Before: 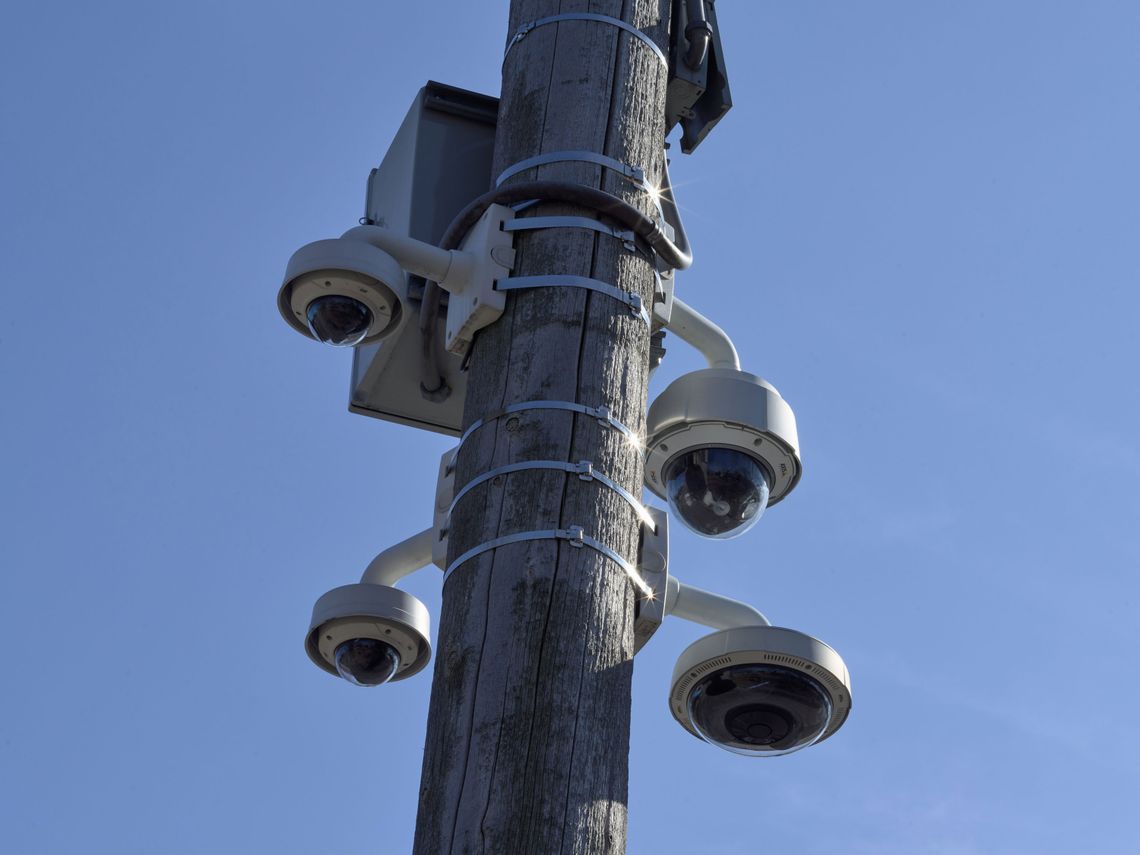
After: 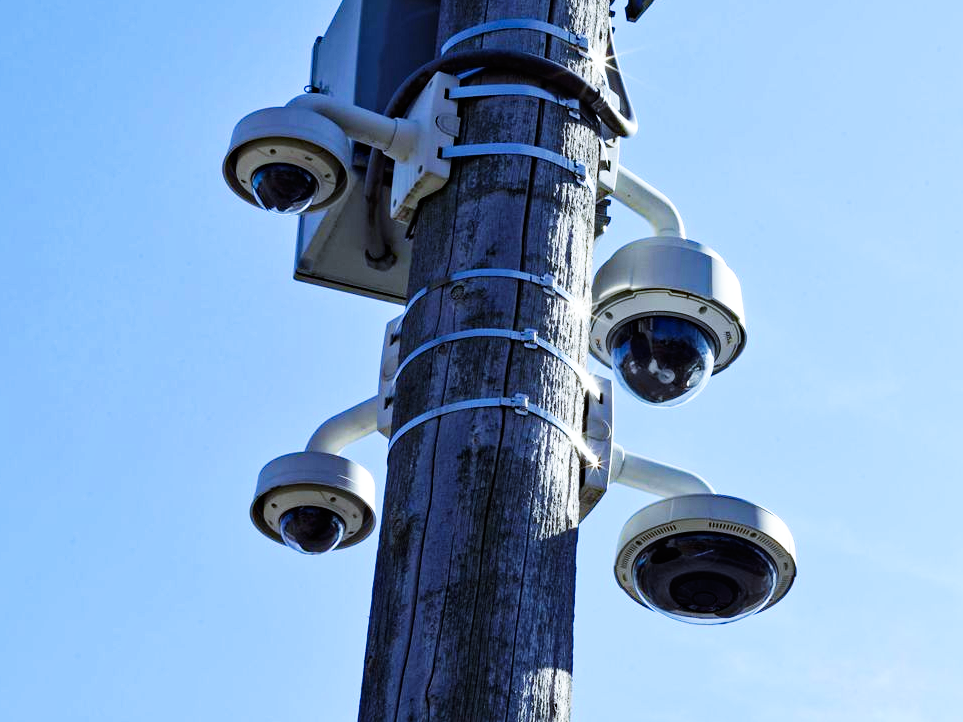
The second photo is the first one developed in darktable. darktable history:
white balance: red 0.924, blue 1.095
base curve: curves: ch0 [(0, 0) (0.007, 0.004) (0.027, 0.03) (0.046, 0.07) (0.207, 0.54) (0.442, 0.872) (0.673, 0.972) (1, 1)], preserve colors none
haze removal: strength 0.29, distance 0.25, compatibility mode true, adaptive false
crop and rotate: left 4.842%, top 15.51%, right 10.668%
